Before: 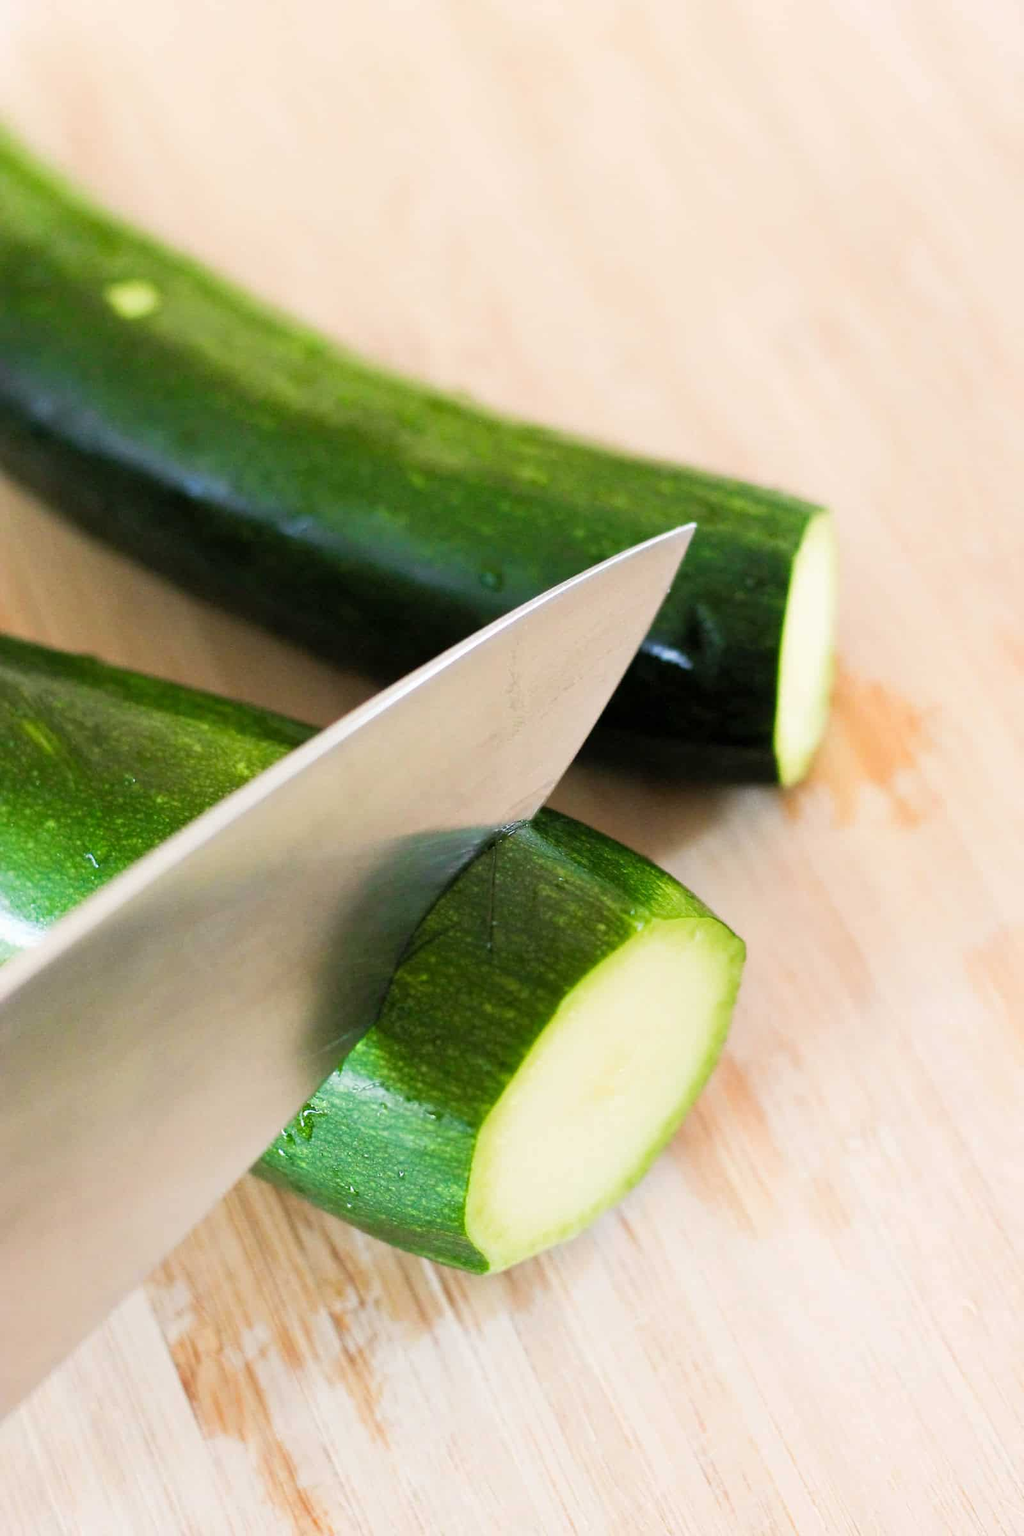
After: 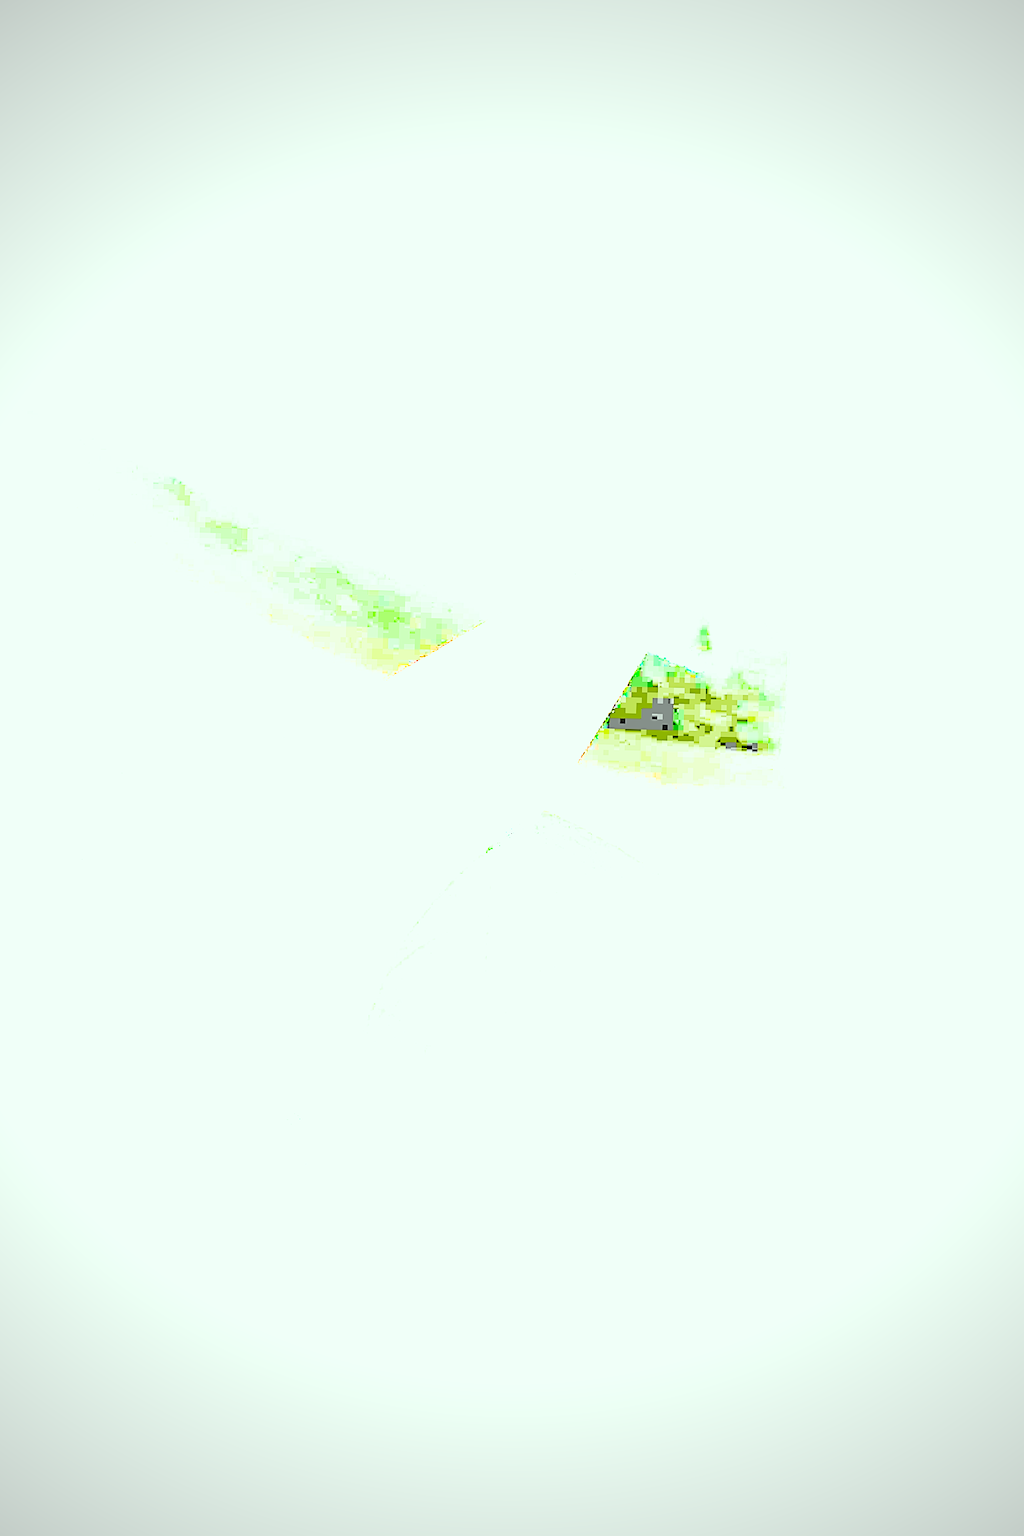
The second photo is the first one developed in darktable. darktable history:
contrast brightness saturation: contrast 0.409, brightness 0.096, saturation 0.209
vignetting: on, module defaults
shadows and highlights: shadows 29.73, highlights -30.45, low approximation 0.01, soften with gaussian
crop and rotate: angle -1.42°
exposure: exposure 7.986 EV, compensate highlight preservation false
color correction: highlights a* -8.4, highlights b* 3.16
sharpen: radius 1.926
filmic rgb: black relative exposure -5.06 EV, white relative exposure 3.5 EV, hardness 3.16, contrast 1.39, highlights saturation mix -49.19%
